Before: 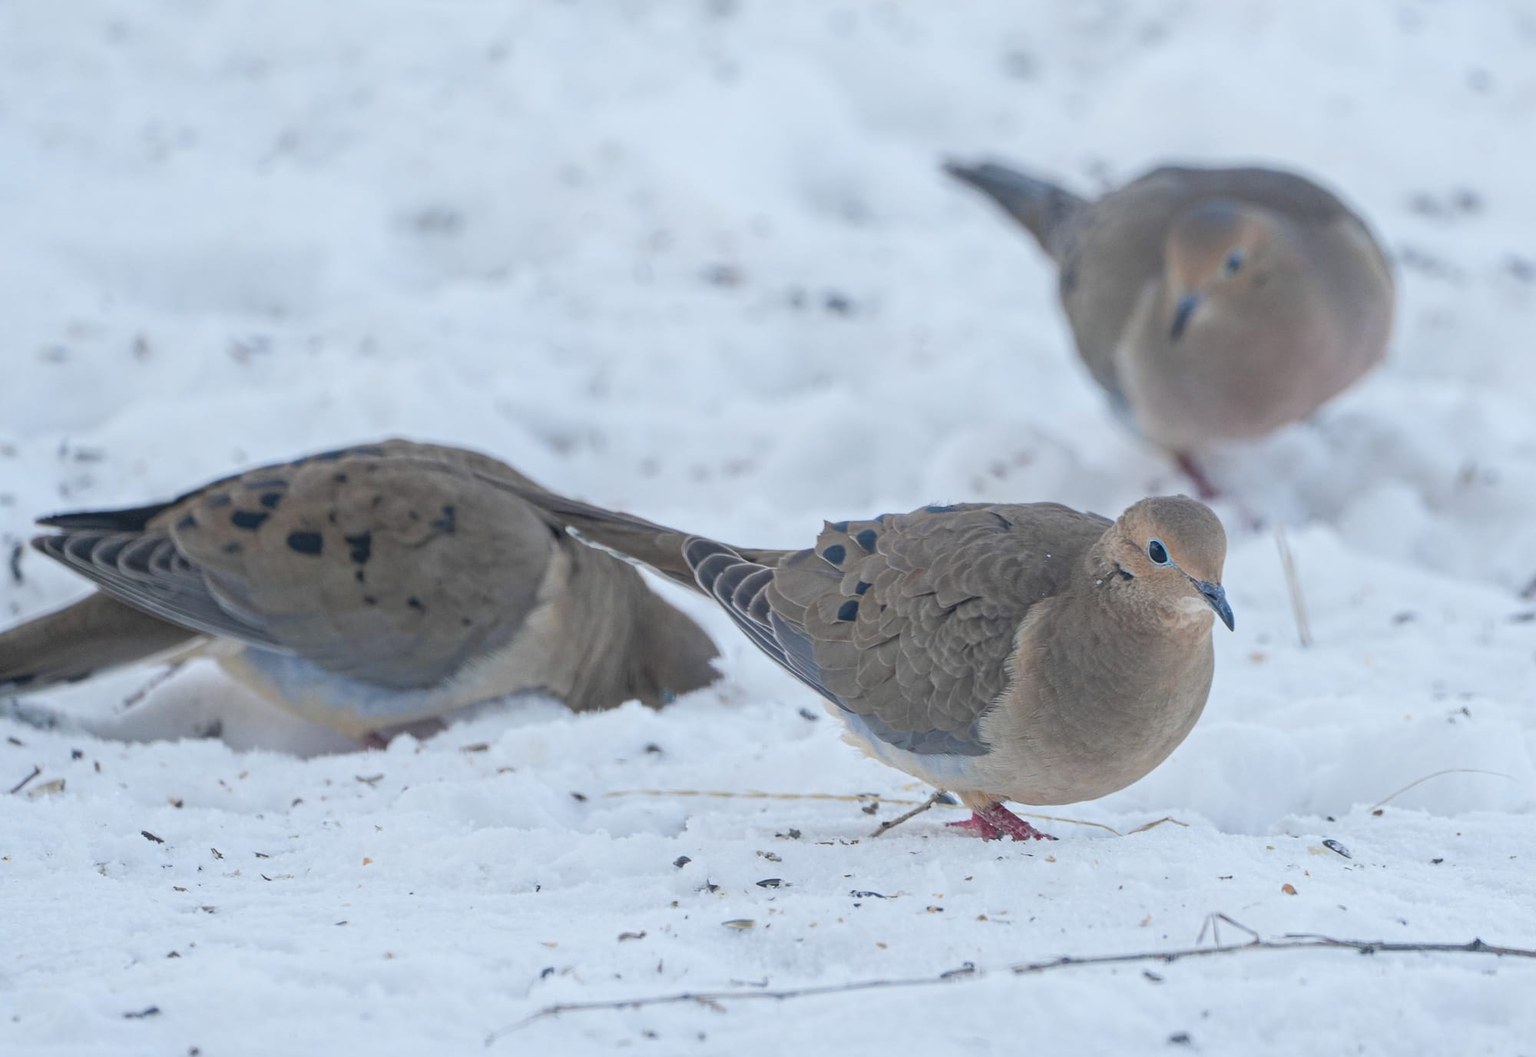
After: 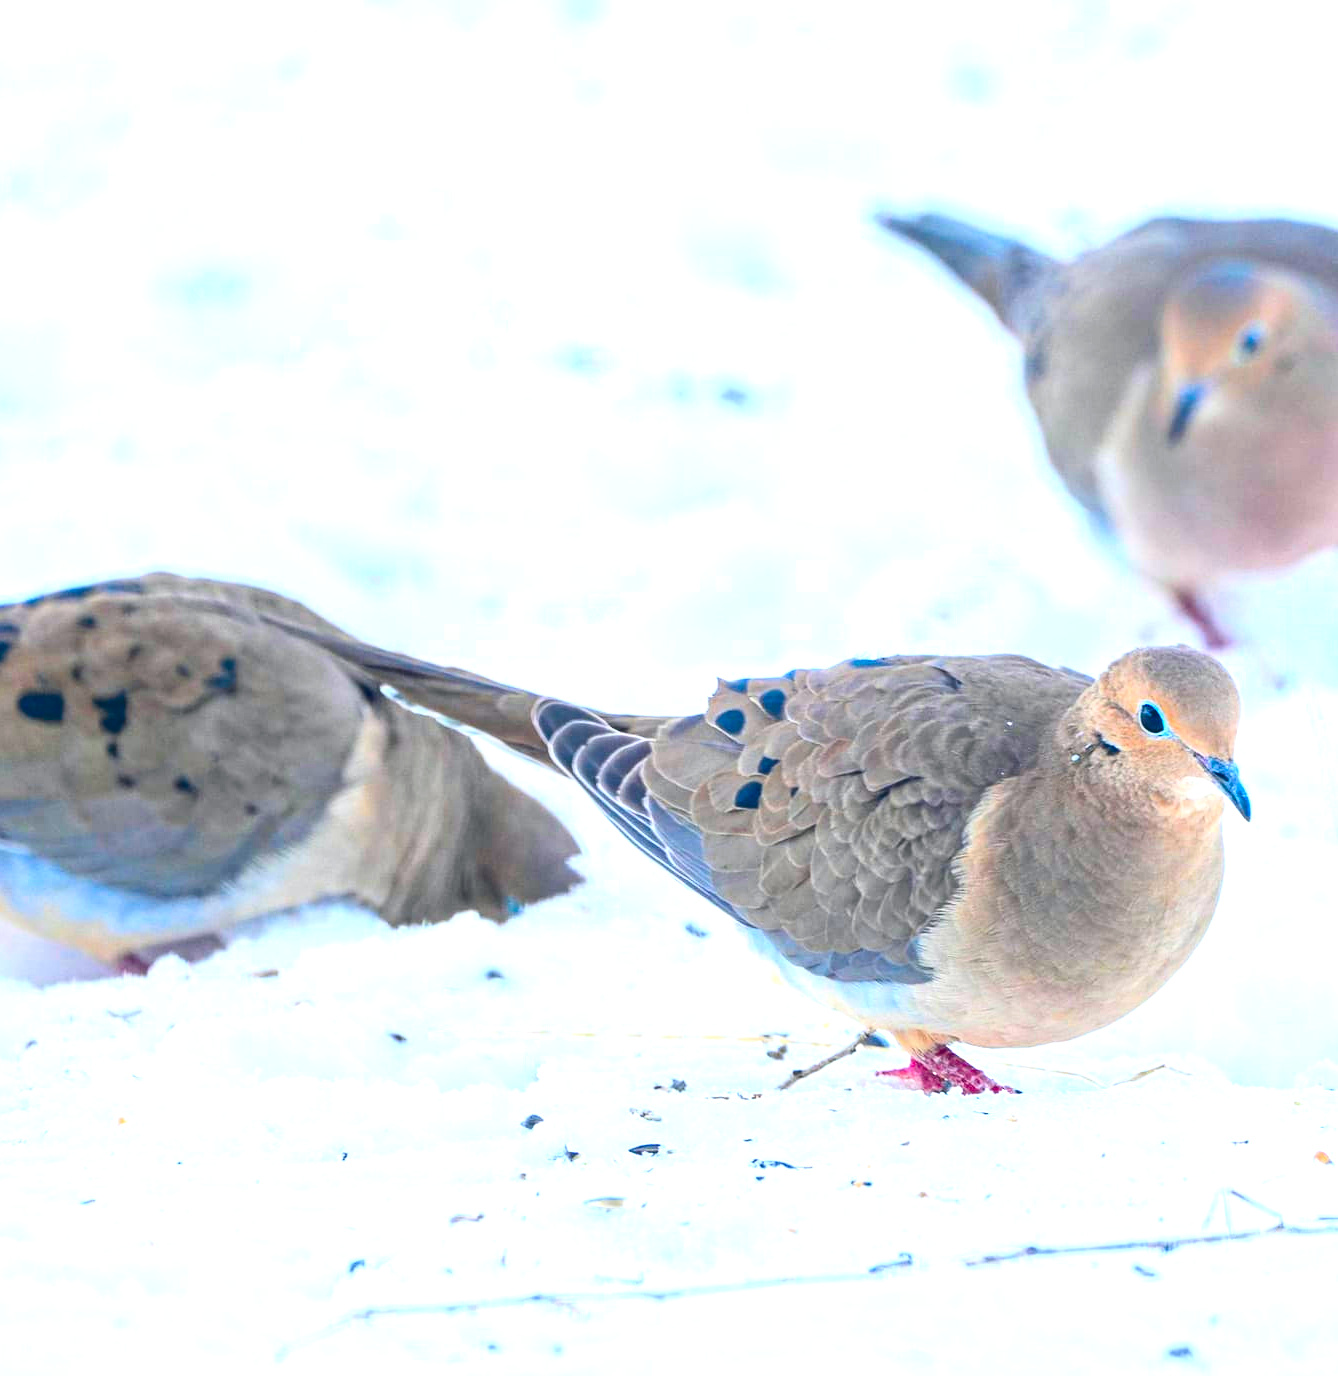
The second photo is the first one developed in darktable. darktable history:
exposure: black level correction 0, exposure 1.276 EV, compensate highlight preservation false
contrast brightness saturation: contrast 0.203, brightness -0.112, saturation 0.102
crop and rotate: left 17.813%, right 15.26%
color balance rgb: shadows lift › chroma 0.829%, shadows lift › hue 114.53°, global offset › chroma 0.124%, global offset › hue 254.24°, perceptual saturation grading › global saturation 25.885%, global vibrance 59.747%
